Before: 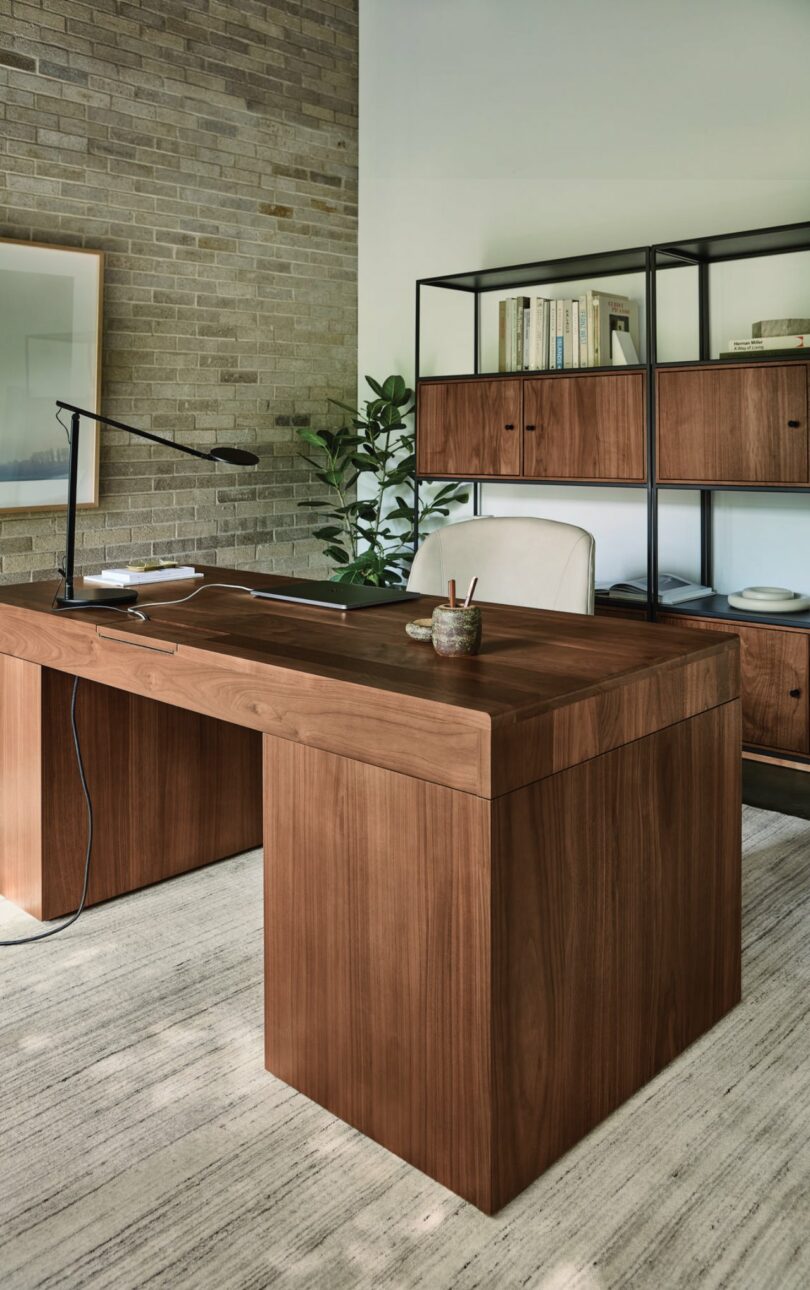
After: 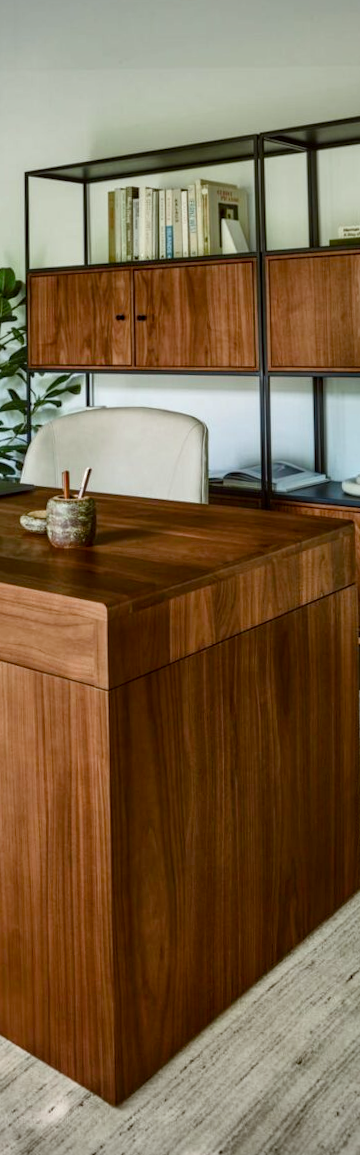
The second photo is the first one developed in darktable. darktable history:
crop: left 47.628%, top 6.643%, right 7.874%
local contrast: detail 130%
color balance rgb: perceptual saturation grading › global saturation 20%, perceptual saturation grading › highlights -25%, perceptual saturation grading › shadows 50%
vignetting: fall-off radius 60.92%
rotate and perspective: rotation -1°, crop left 0.011, crop right 0.989, crop top 0.025, crop bottom 0.975
color correction: highlights a* -2.73, highlights b* -2.09, shadows a* 2.41, shadows b* 2.73
tone equalizer: on, module defaults
